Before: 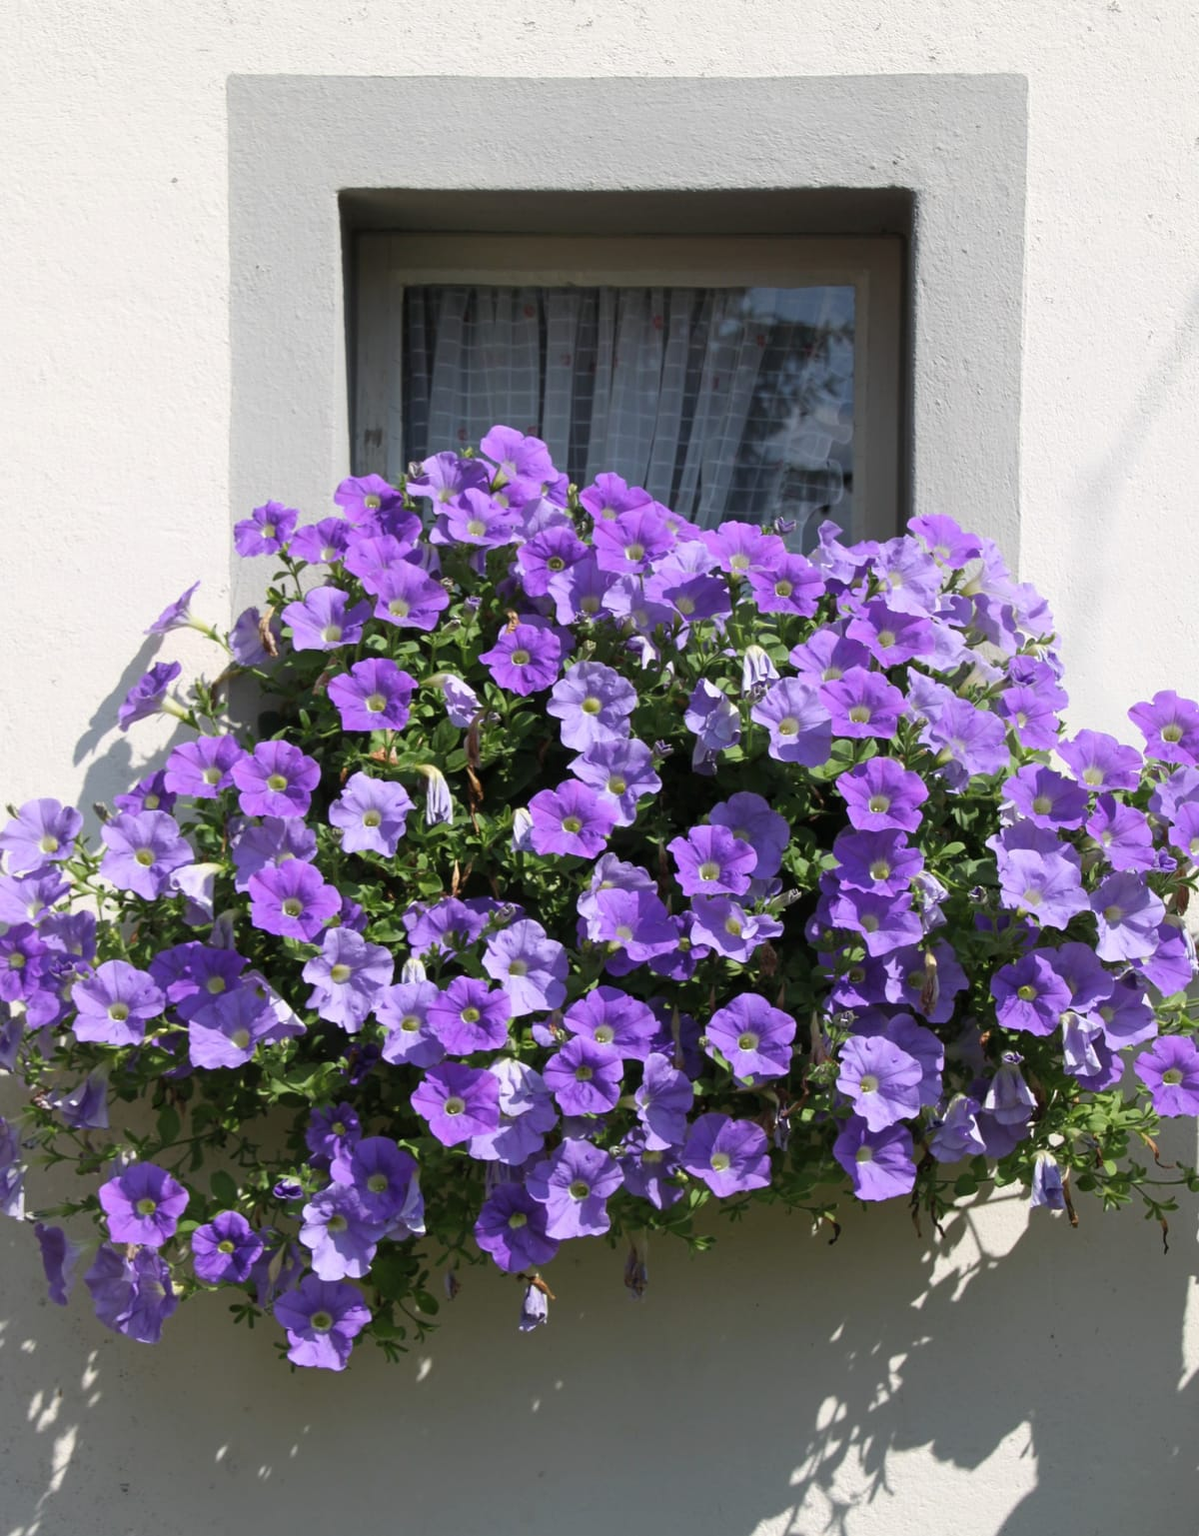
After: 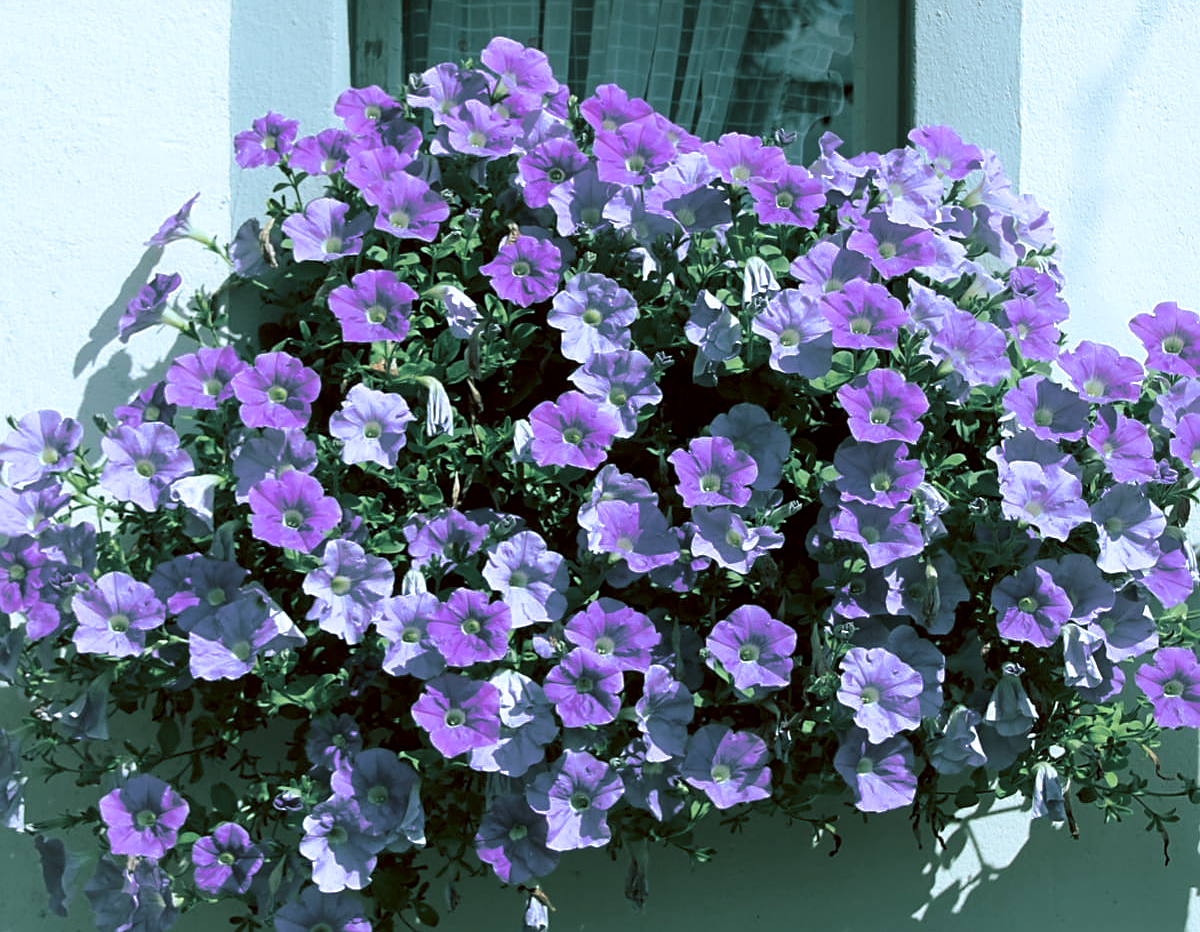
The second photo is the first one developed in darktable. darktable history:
color correction: highlights a* -14.62, highlights b* -16.22, shadows a* 10.12, shadows b* 29.4
contrast brightness saturation: contrast 0.08, saturation 0.02
split-toning: shadows › hue 183.6°, shadows › saturation 0.52, highlights › hue 0°, highlights › saturation 0
white balance: red 0.974, blue 1.044
crop and rotate: top 25.357%, bottom 13.942%
sharpen: on, module defaults
